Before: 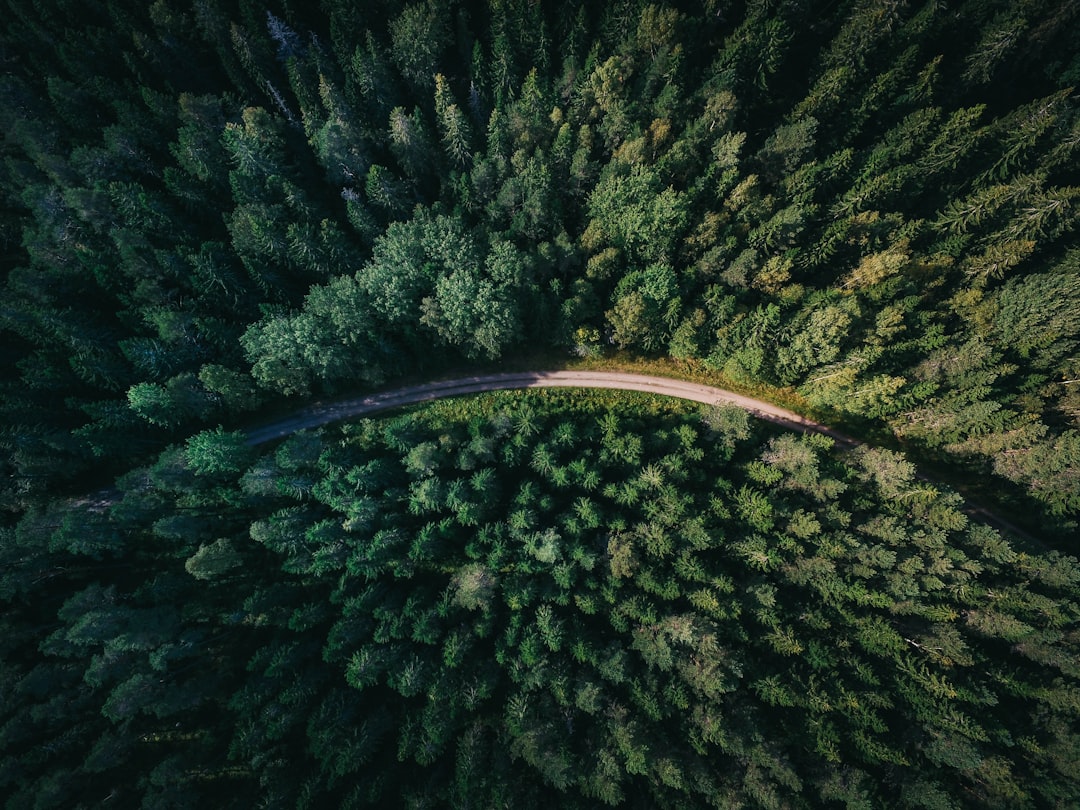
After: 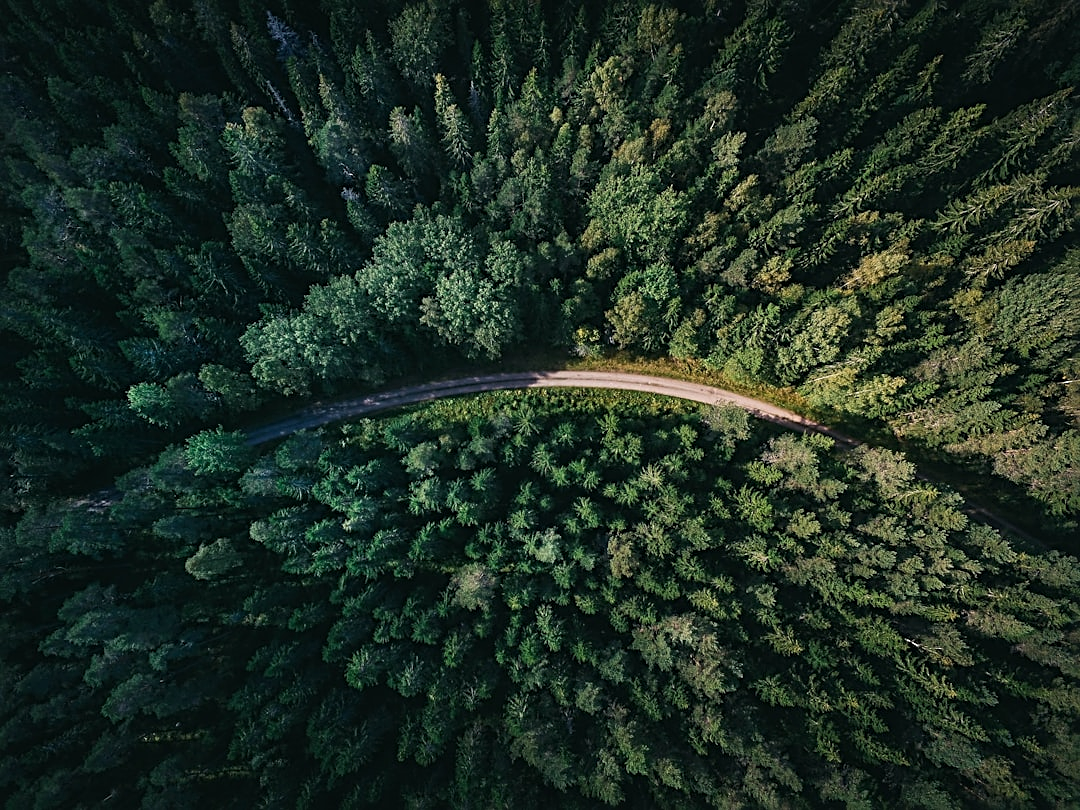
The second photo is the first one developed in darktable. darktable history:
sharpen: radius 3.077
